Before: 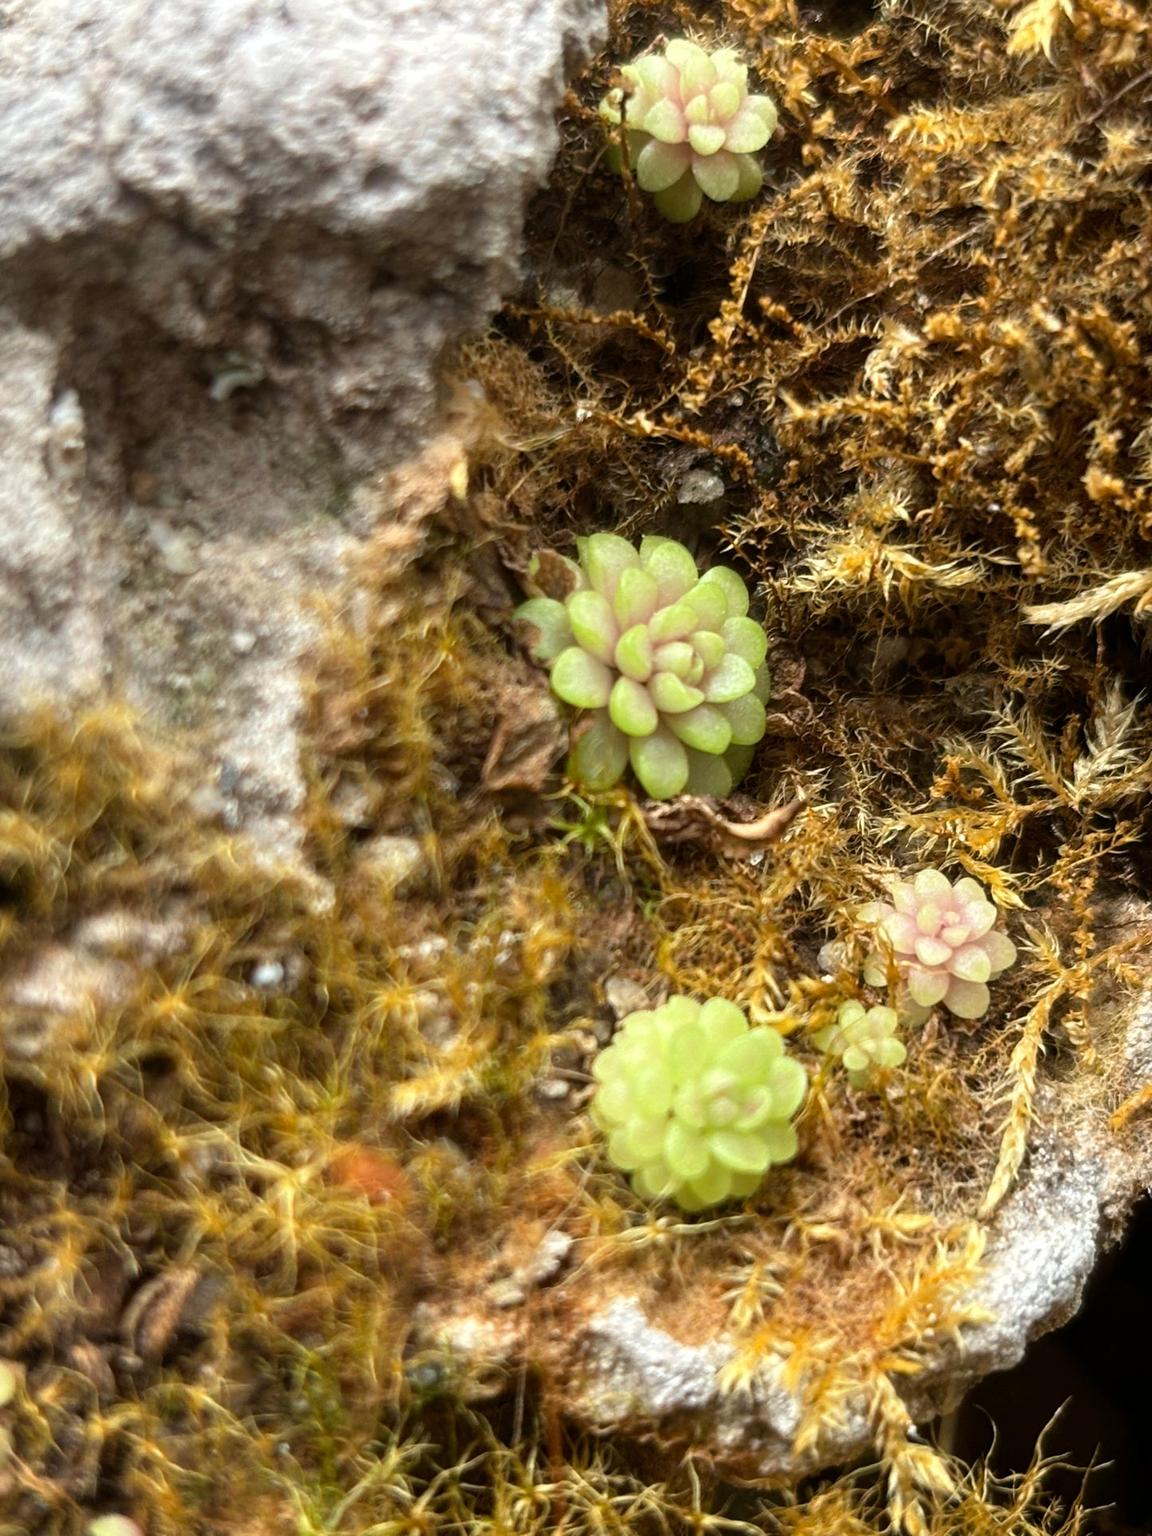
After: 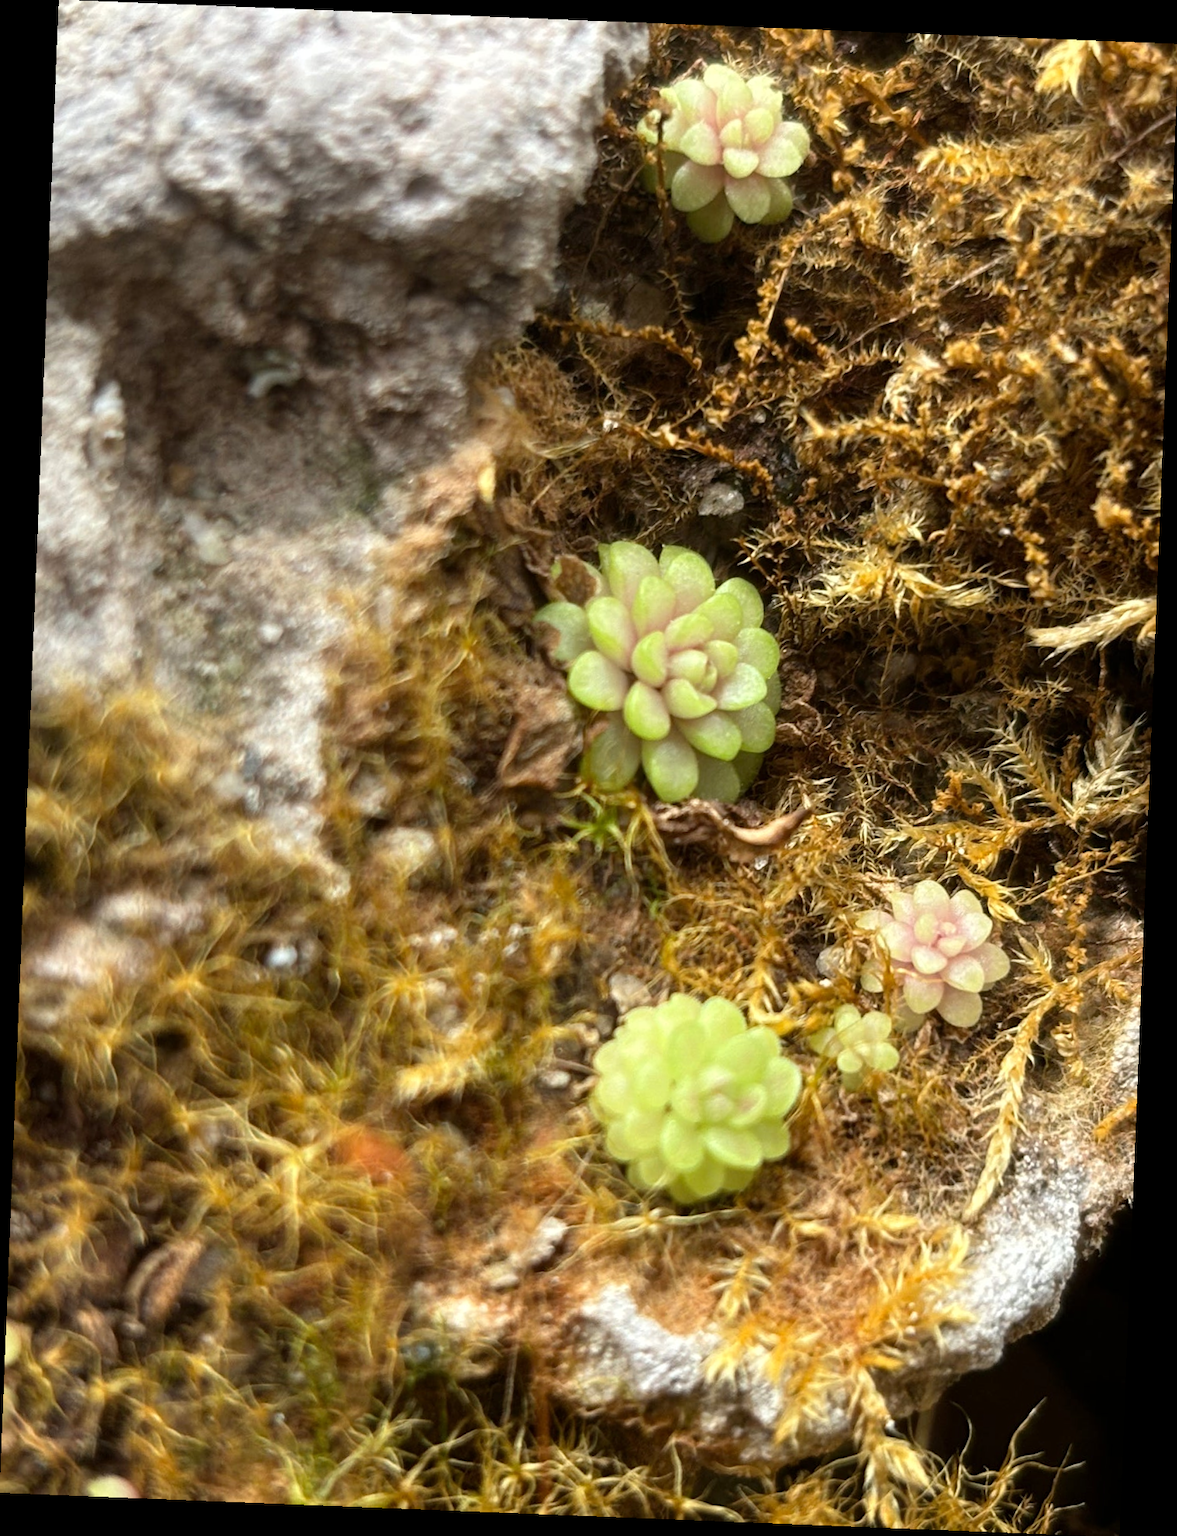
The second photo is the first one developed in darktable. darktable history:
tone equalizer: on, module defaults
rotate and perspective: rotation 2.27°, automatic cropping off
